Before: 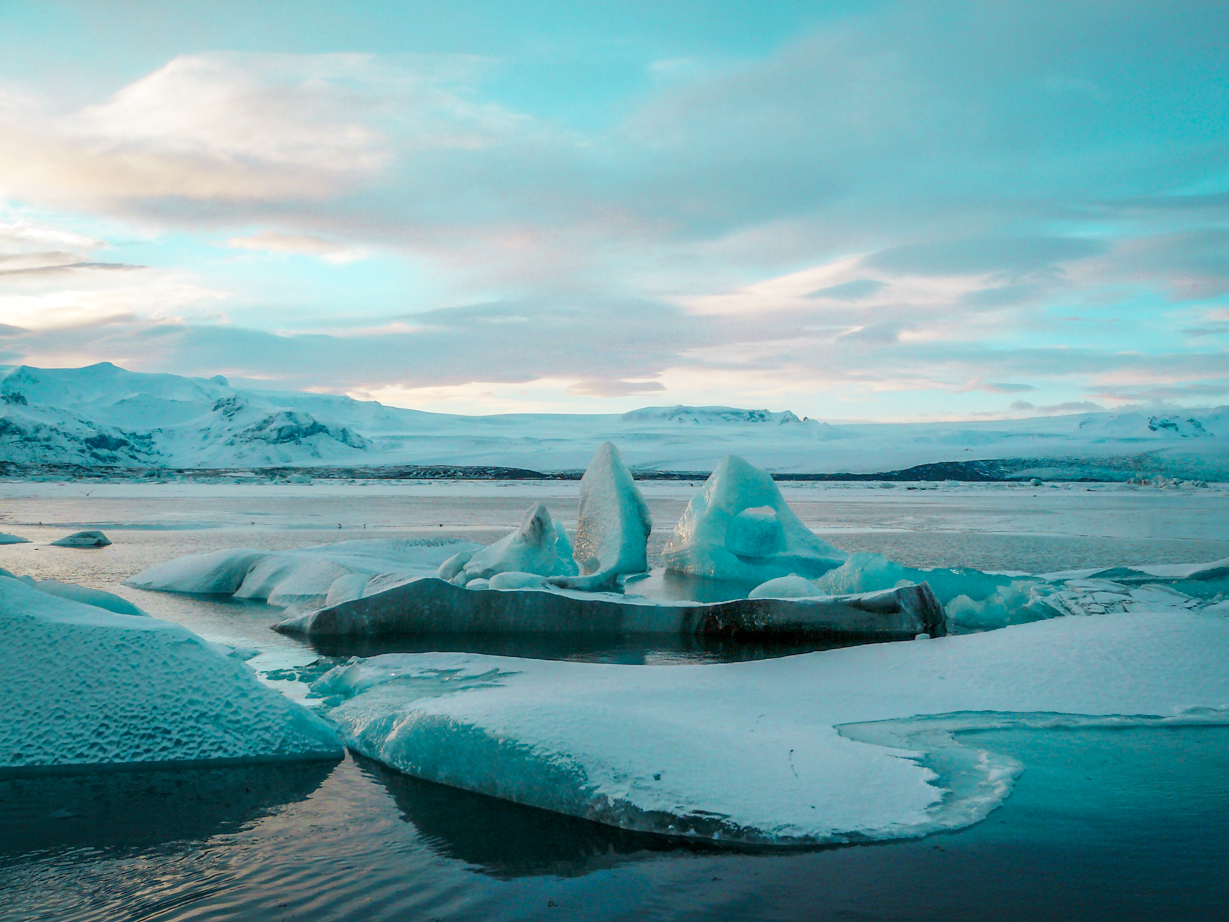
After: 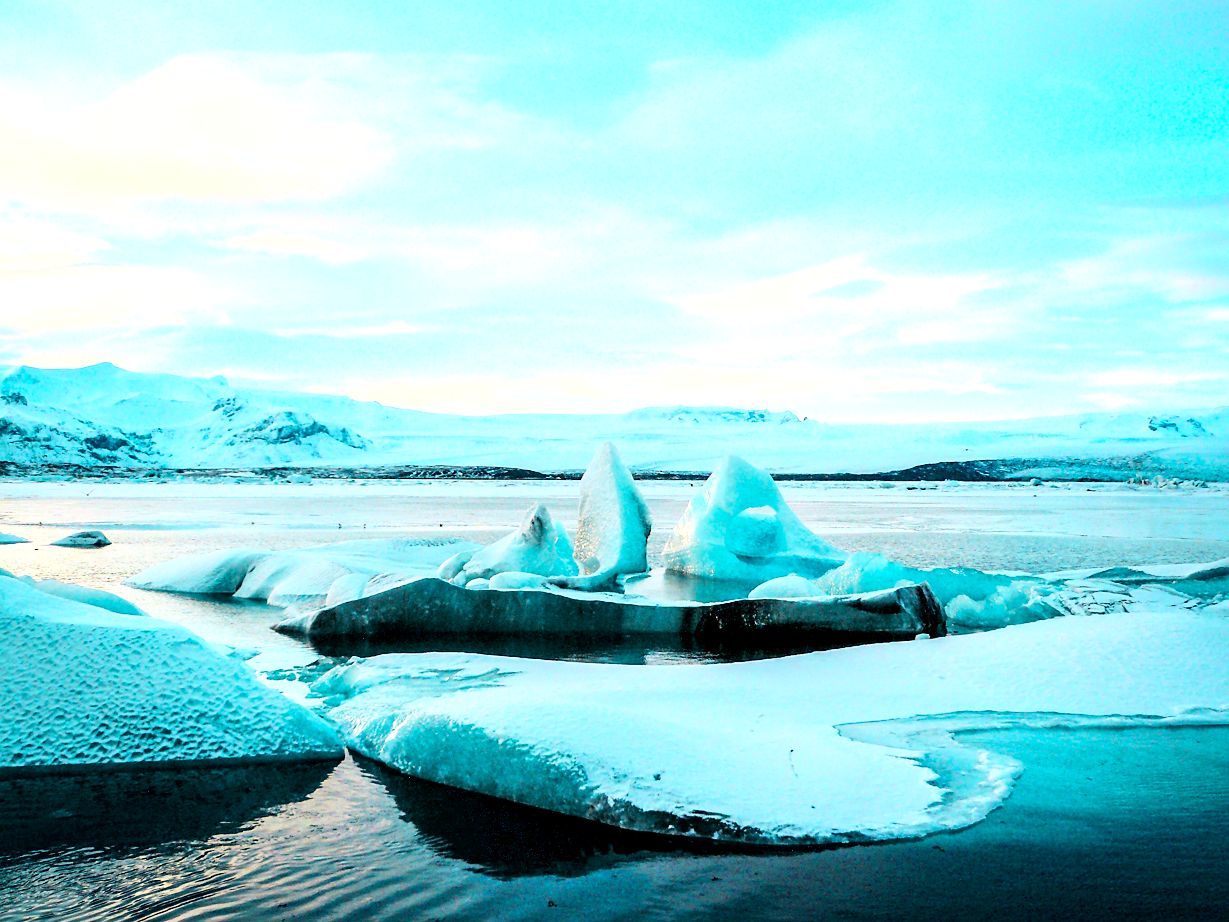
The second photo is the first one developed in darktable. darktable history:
exposure: black level correction 0.01, exposure 0.015 EV, compensate highlight preservation false
levels: black 0.018%, levels [0, 0.492, 0.984]
local contrast: highlights 100%, shadows 99%, detail 120%, midtone range 0.2
sharpen: radius 1.578, amount 0.368, threshold 1.377
base curve: curves: ch0 [(0, 0) (0.007, 0.004) (0.027, 0.03) (0.046, 0.07) (0.207, 0.54) (0.442, 0.872) (0.673, 0.972) (1, 1)]
